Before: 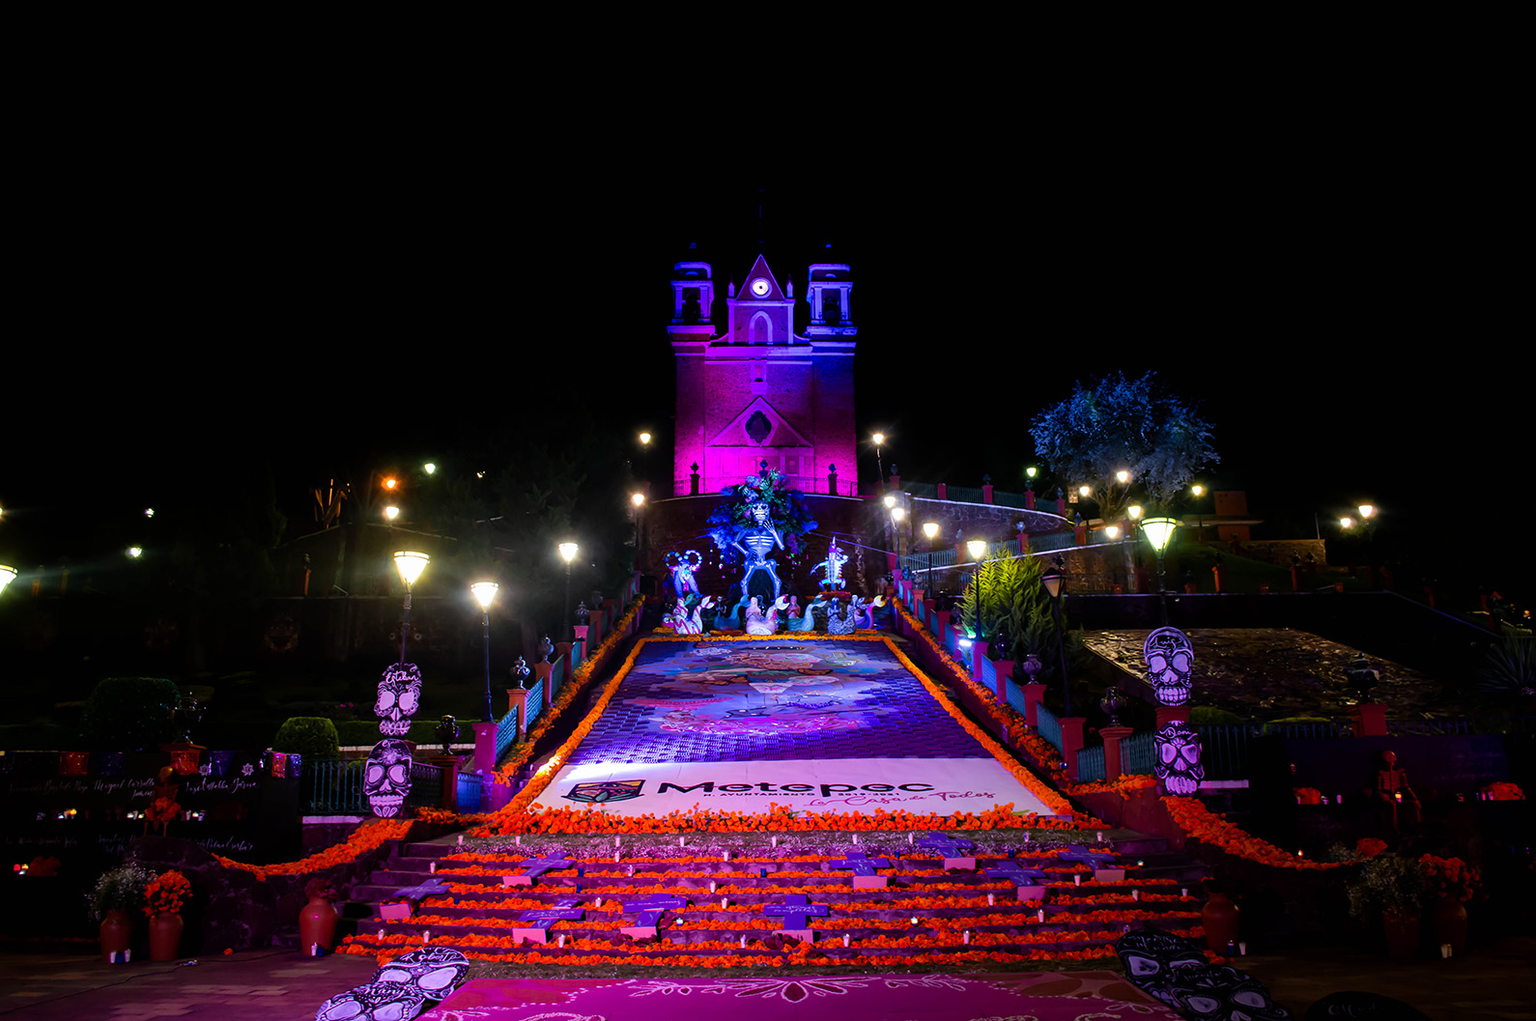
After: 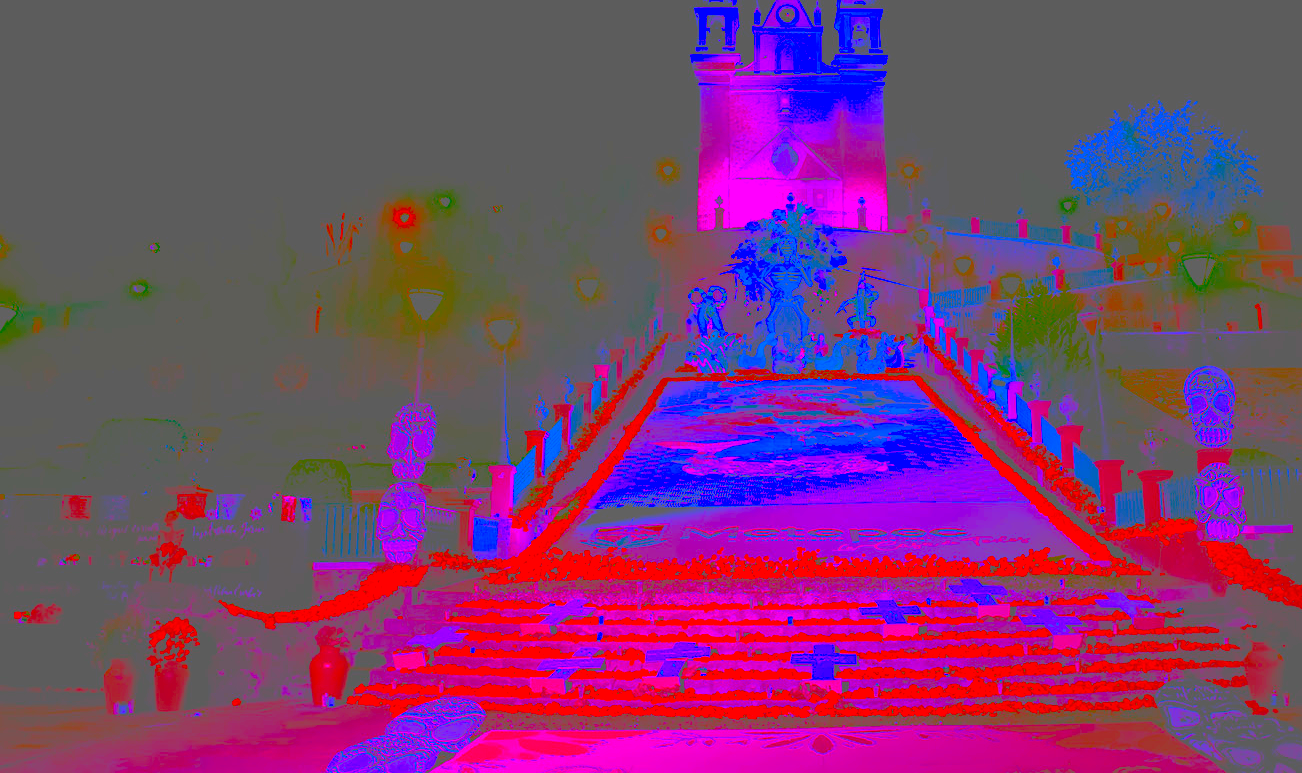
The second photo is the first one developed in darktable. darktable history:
crop: top 26.8%, right 18.054%
tone equalizer: on, module defaults
contrast brightness saturation: contrast -0.984, brightness -0.16, saturation 0.768
exposure: black level correction 0.001, exposure 1.991 EV, compensate exposure bias true, compensate highlight preservation false
